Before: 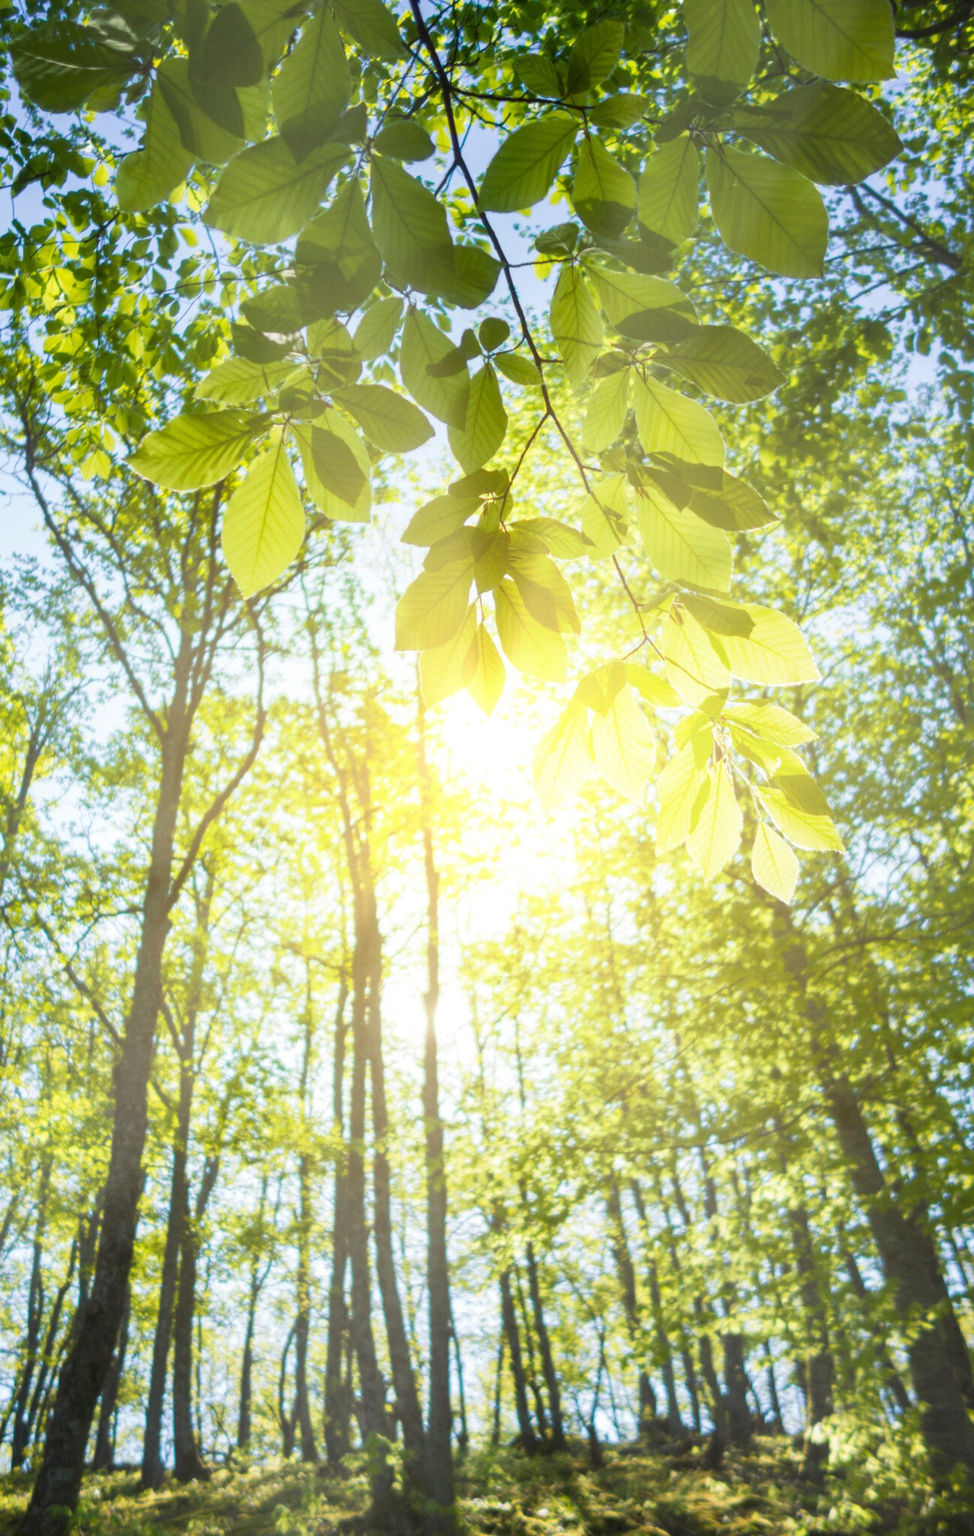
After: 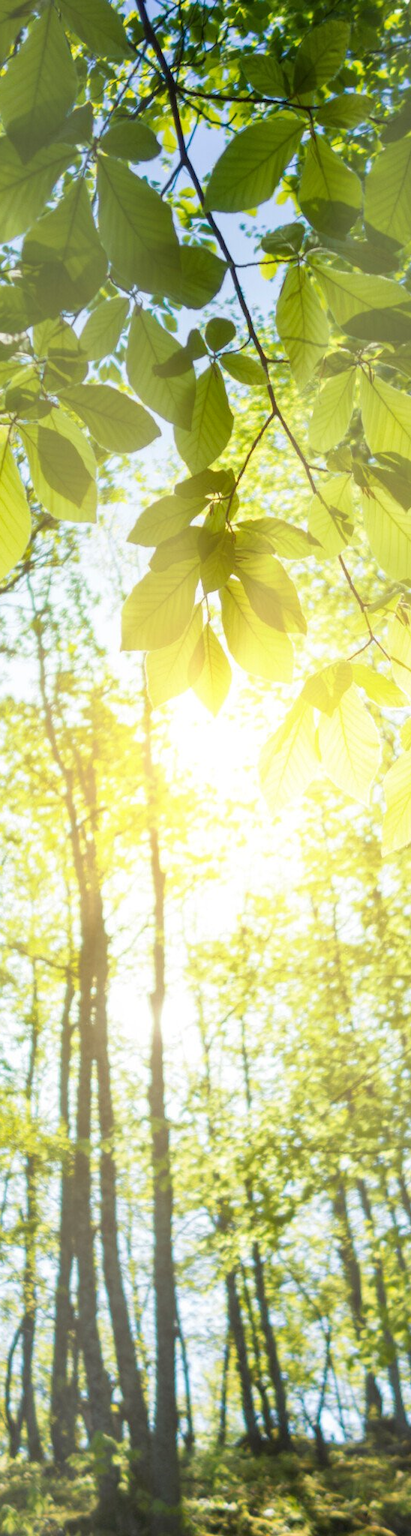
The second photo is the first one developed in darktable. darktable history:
shadows and highlights: shadows 37.31, highlights -26.75, highlights color adjustment 0.792%, soften with gaussian
crop: left 28.189%, right 29.465%
